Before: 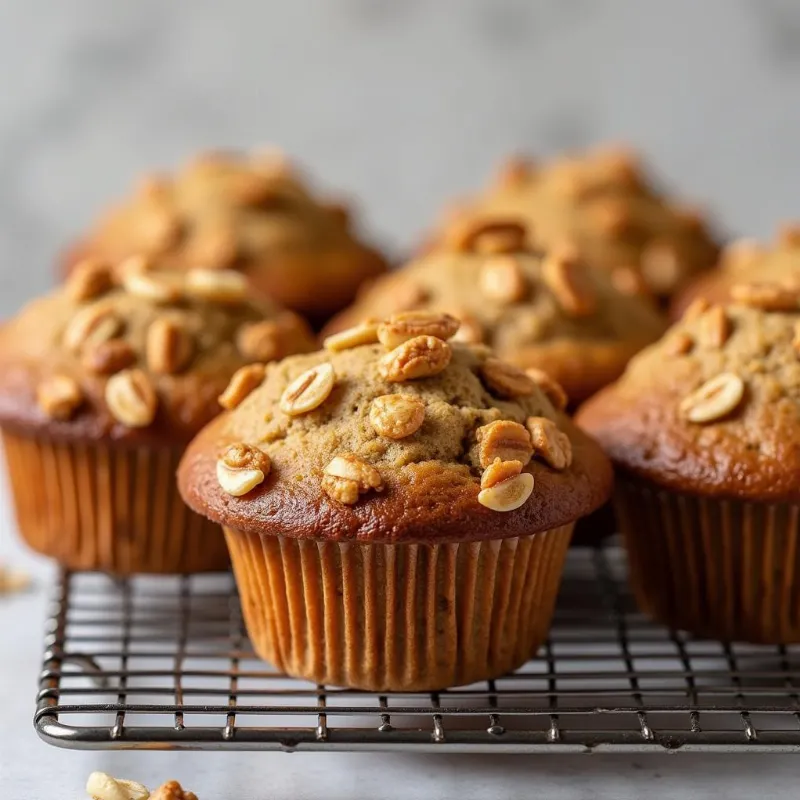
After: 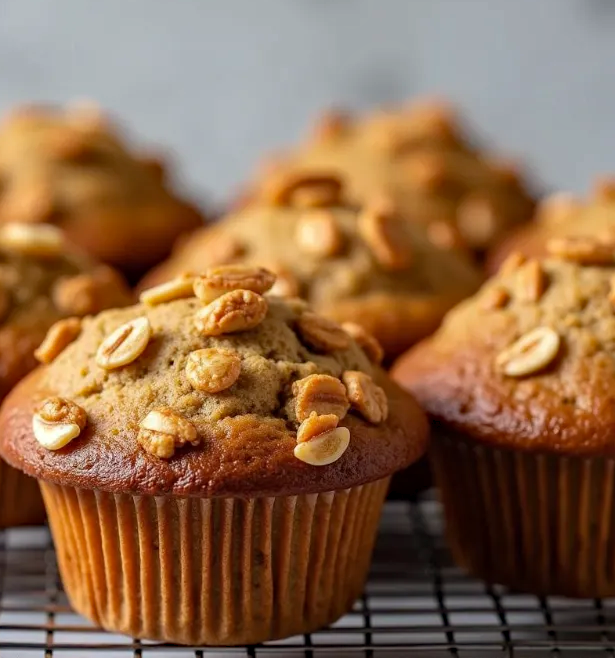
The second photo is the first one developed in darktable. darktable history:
haze removal: compatibility mode true, adaptive false
crop: left 23.095%, top 5.827%, bottom 11.854%
